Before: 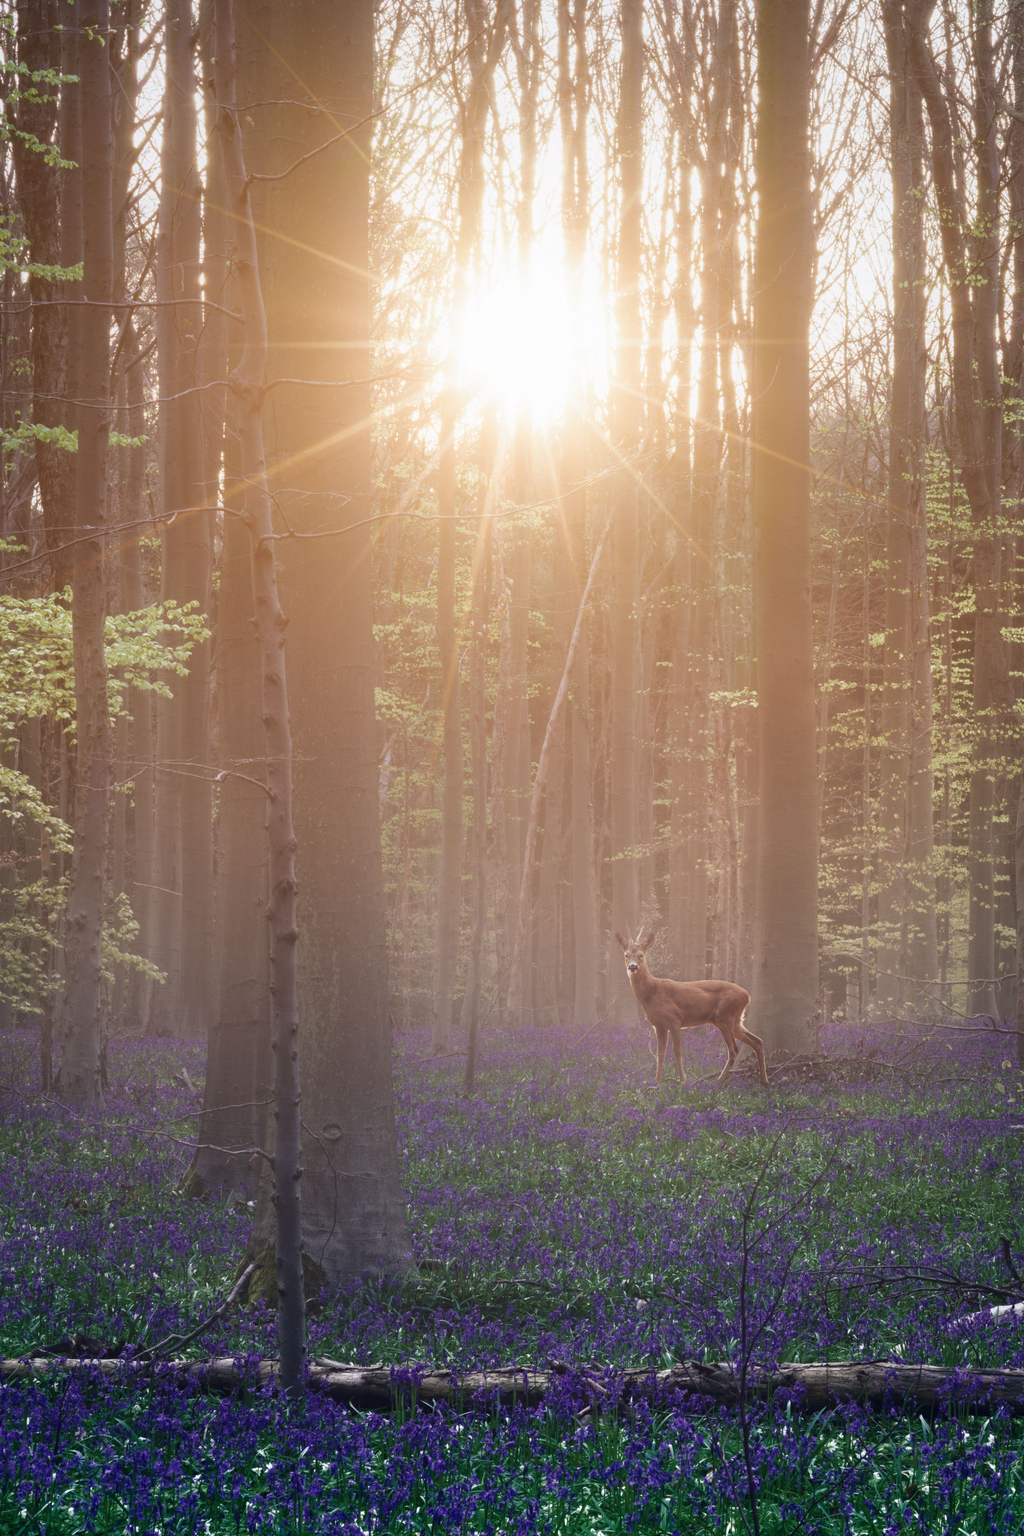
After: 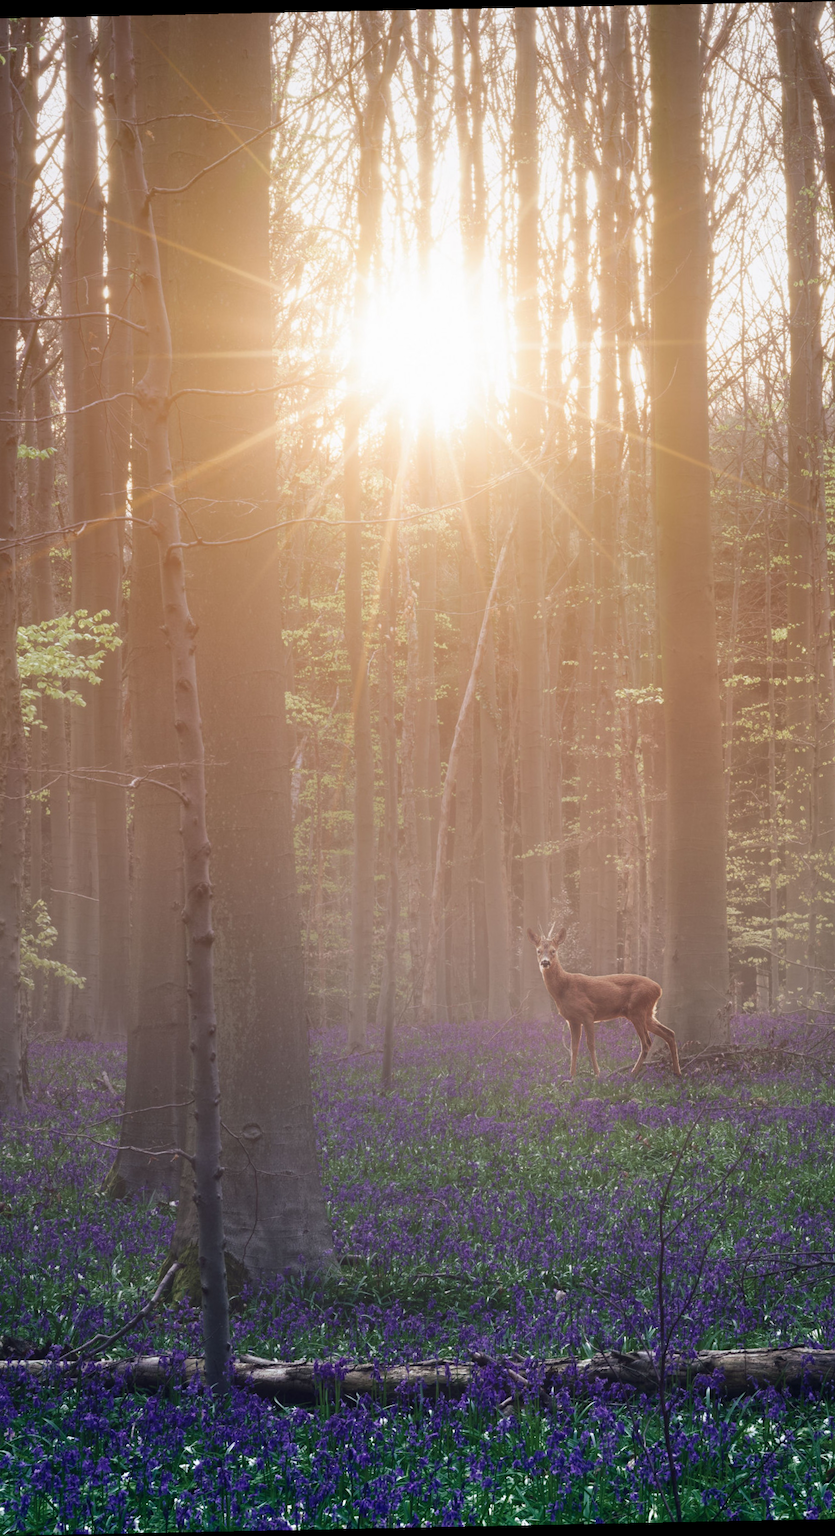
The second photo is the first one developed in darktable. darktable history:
rotate and perspective: rotation -1.17°, automatic cropping off
crop and rotate: left 9.597%, right 10.195%
